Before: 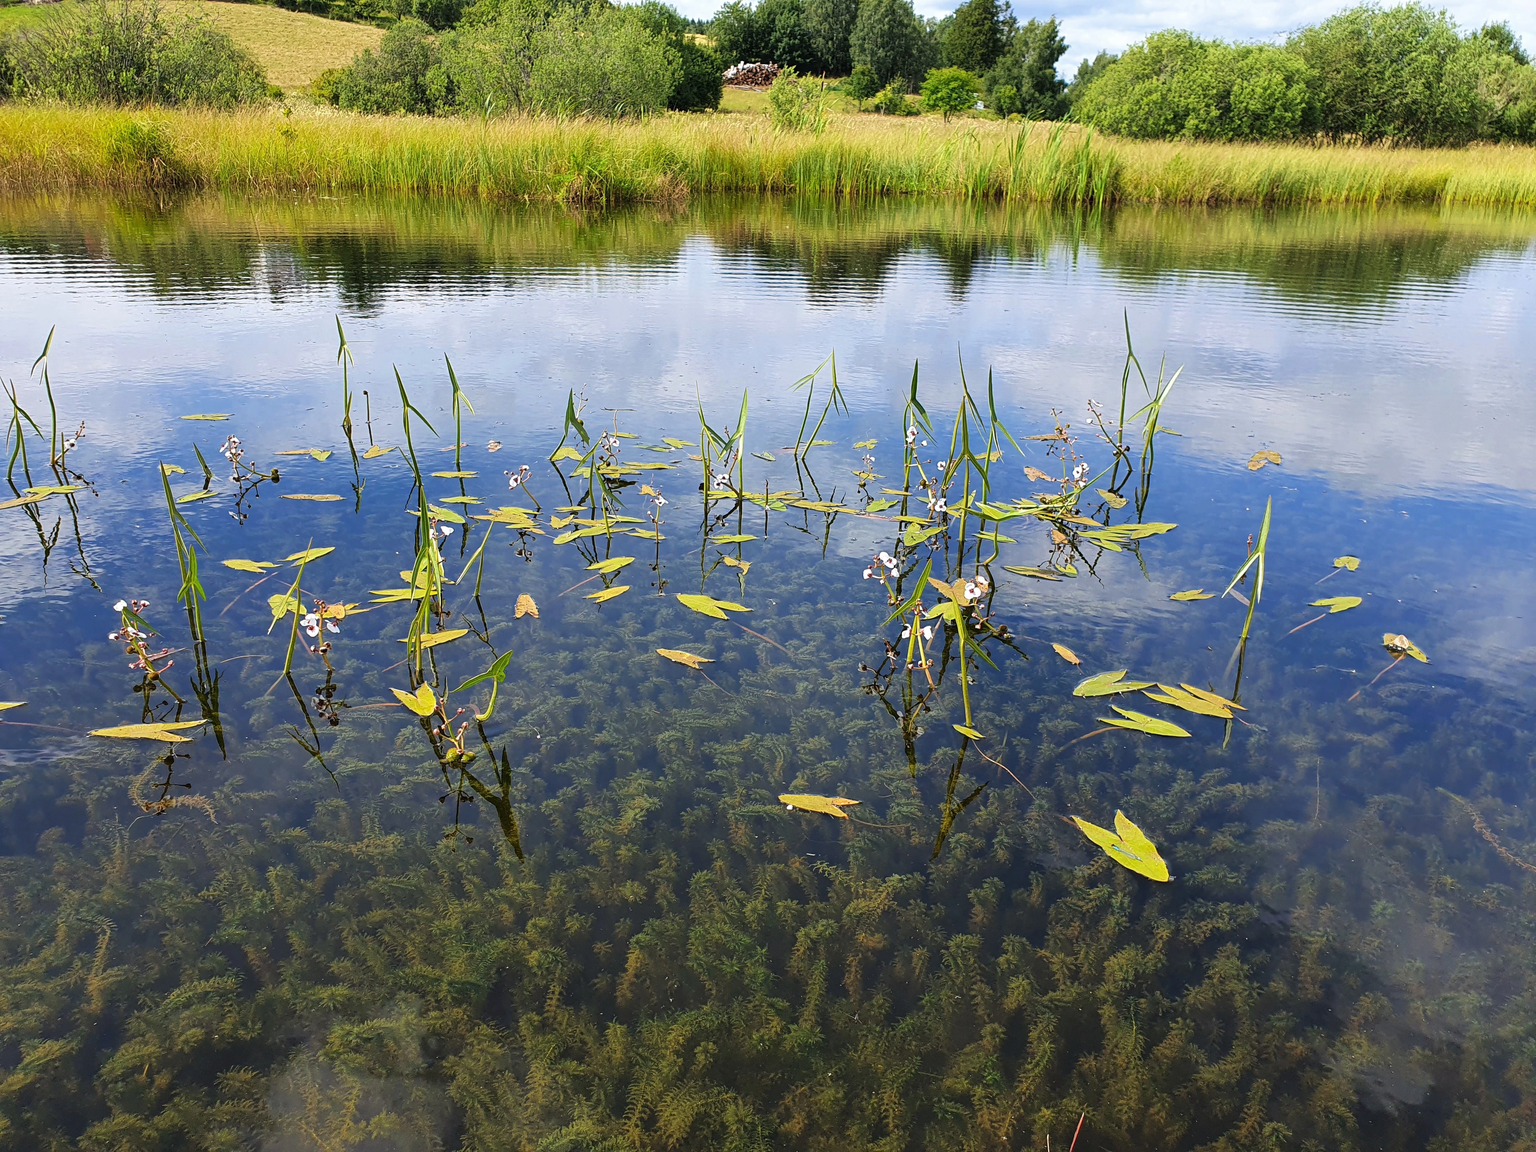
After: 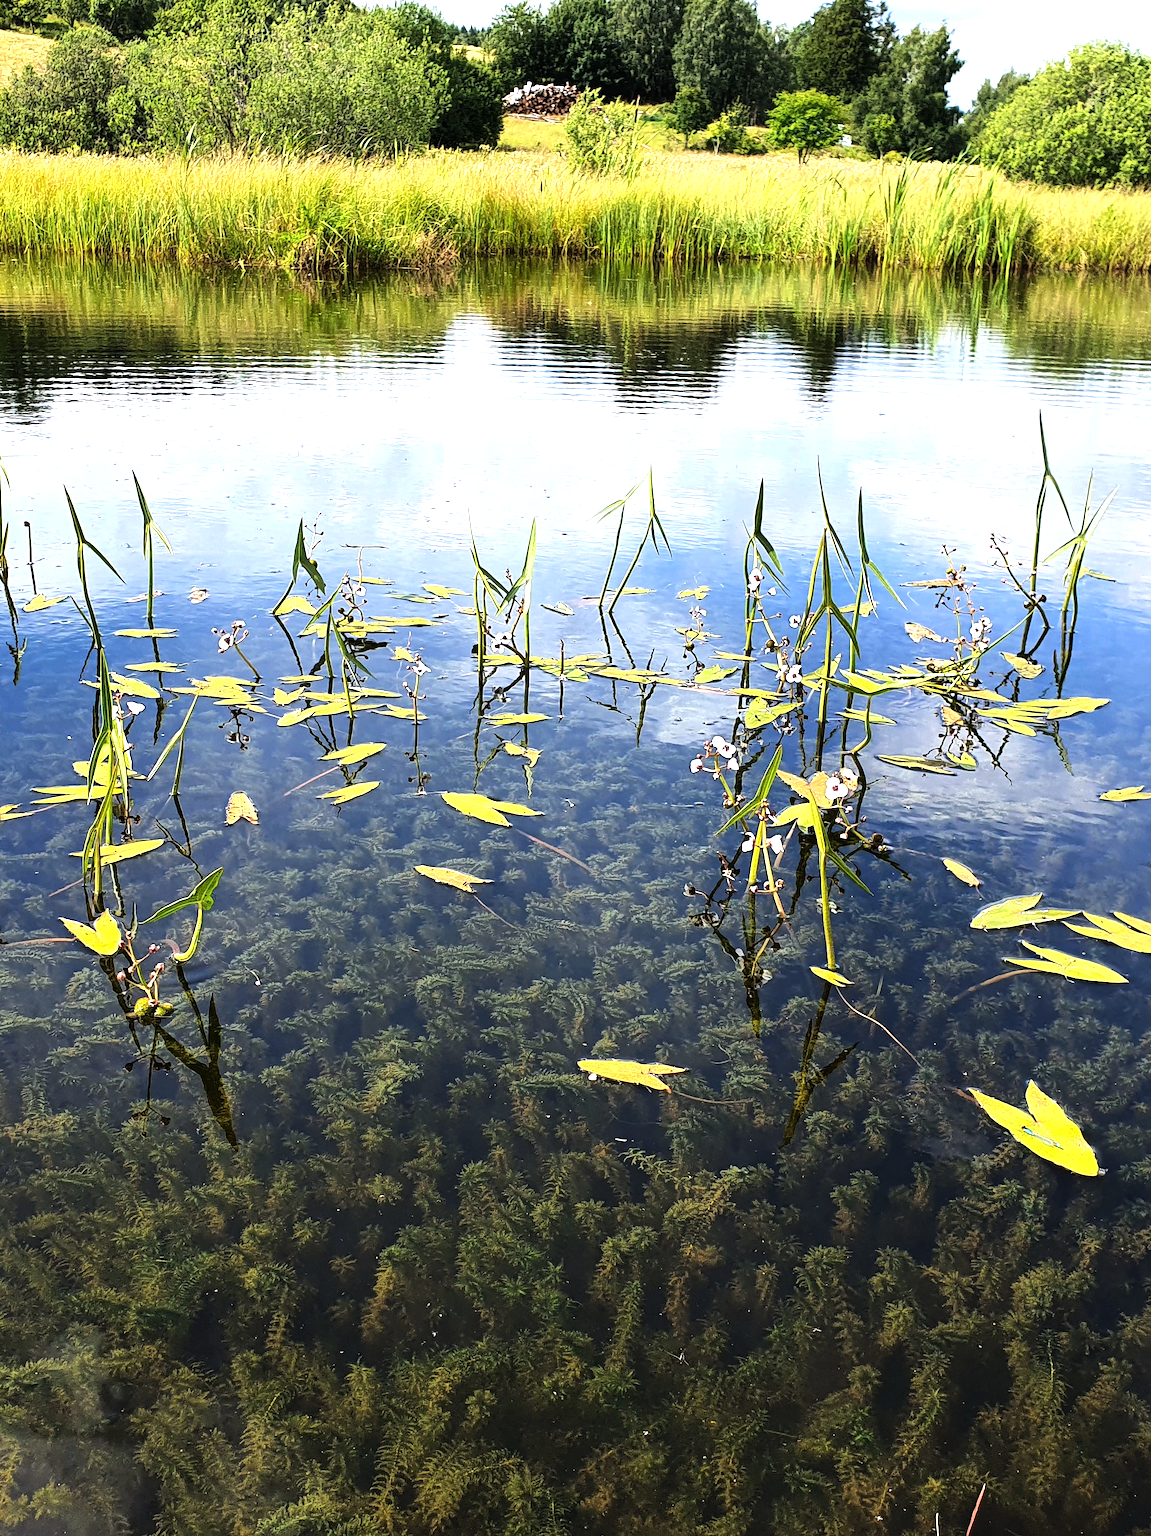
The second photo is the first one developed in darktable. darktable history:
tone equalizer: -8 EV -1.08 EV, -7 EV -1.01 EV, -6 EV -0.867 EV, -5 EV -0.578 EV, -3 EV 0.578 EV, -2 EV 0.867 EV, -1 EV 1.01 EV, +0 EV 1.08 EV, edges refinement/feathering 500, mask exposure compensation -1.57 EV, preserve details no
crop and rotate: left 22.516%, right 21.234%
